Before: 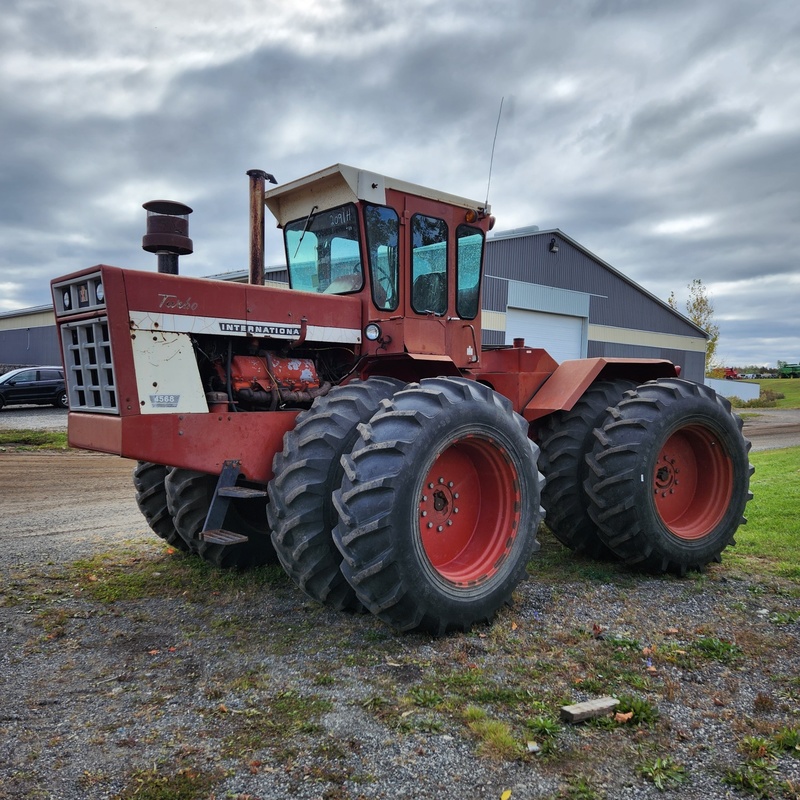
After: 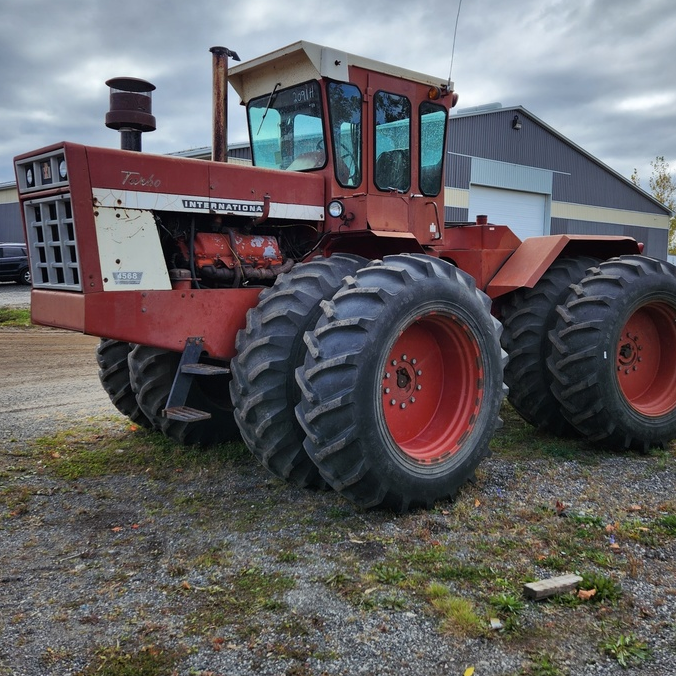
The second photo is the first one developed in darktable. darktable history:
crop and rotate: left 4.747%, top 15.441%, right 10.638%
